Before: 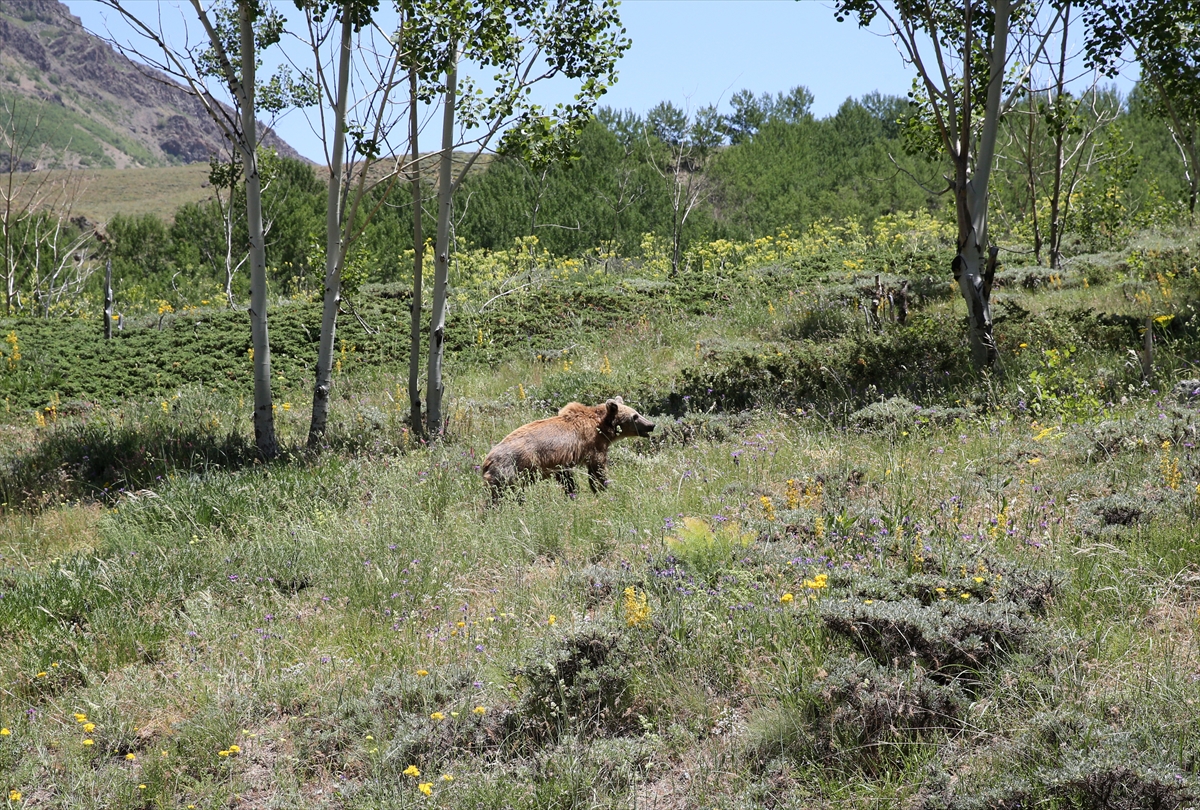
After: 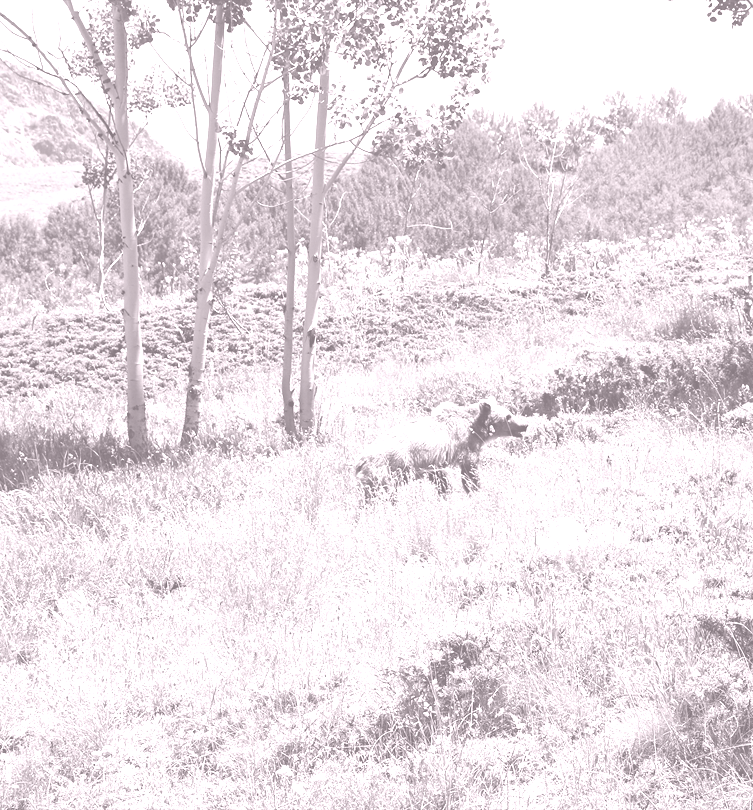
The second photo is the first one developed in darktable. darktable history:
colorize: hue 25.2°, saturation 83%, source mix 82%, lightness 79%, version 1
crop: left 10.644%, right 26.528%
